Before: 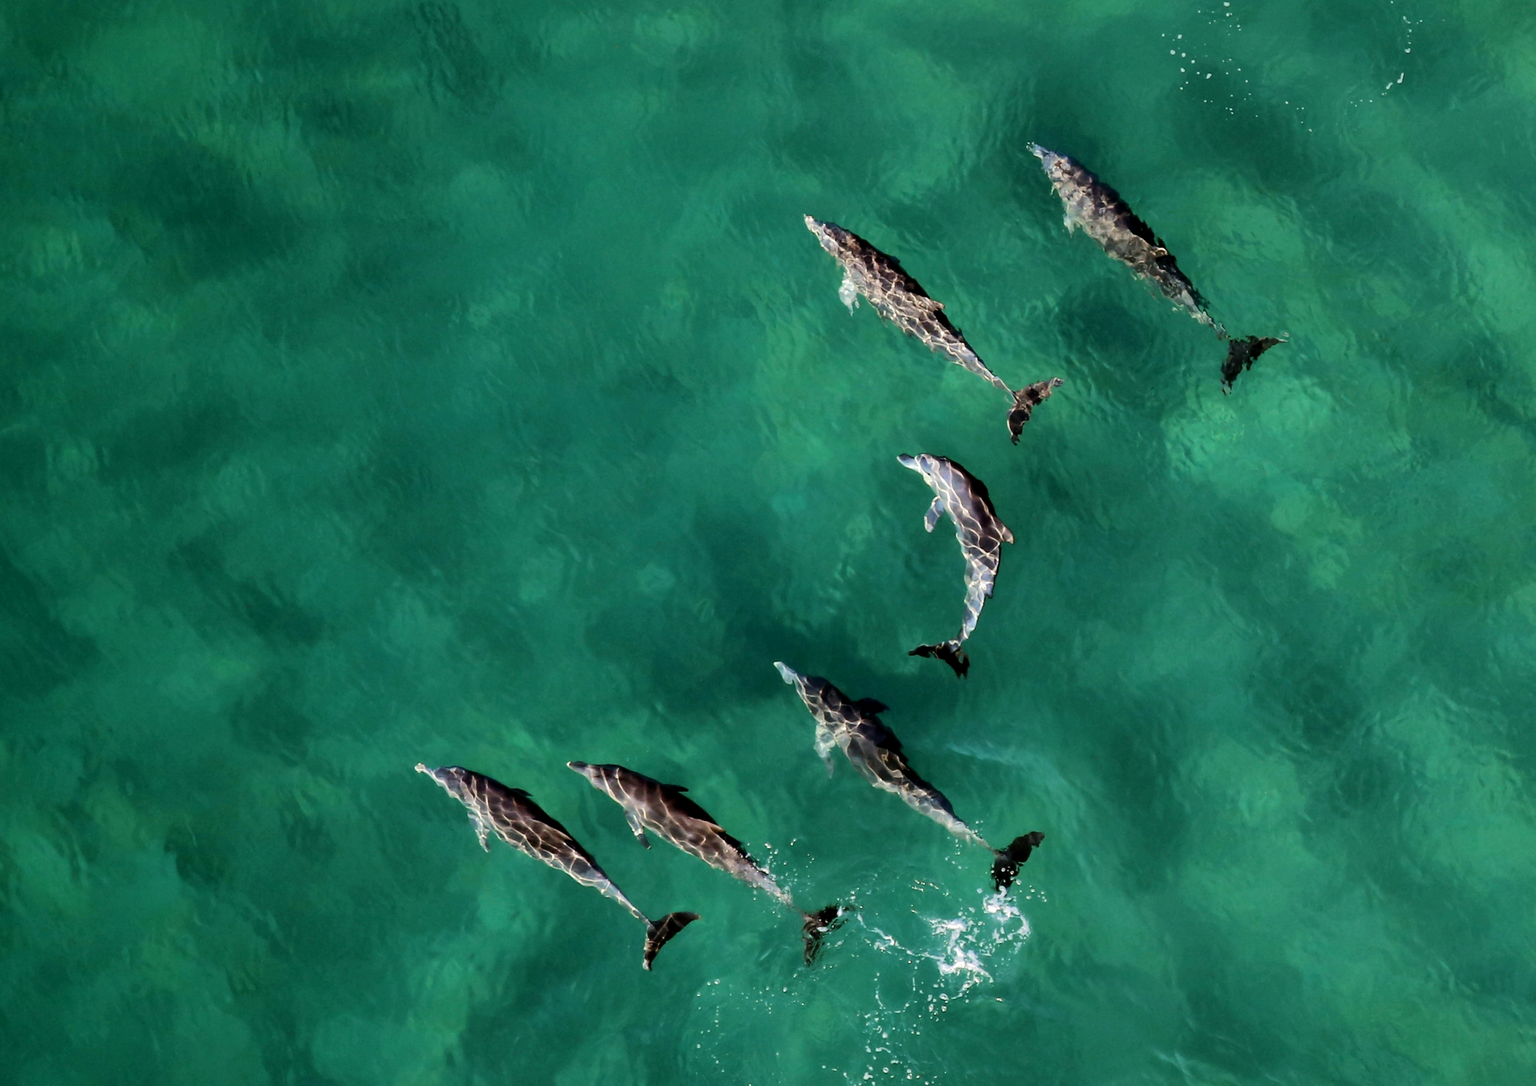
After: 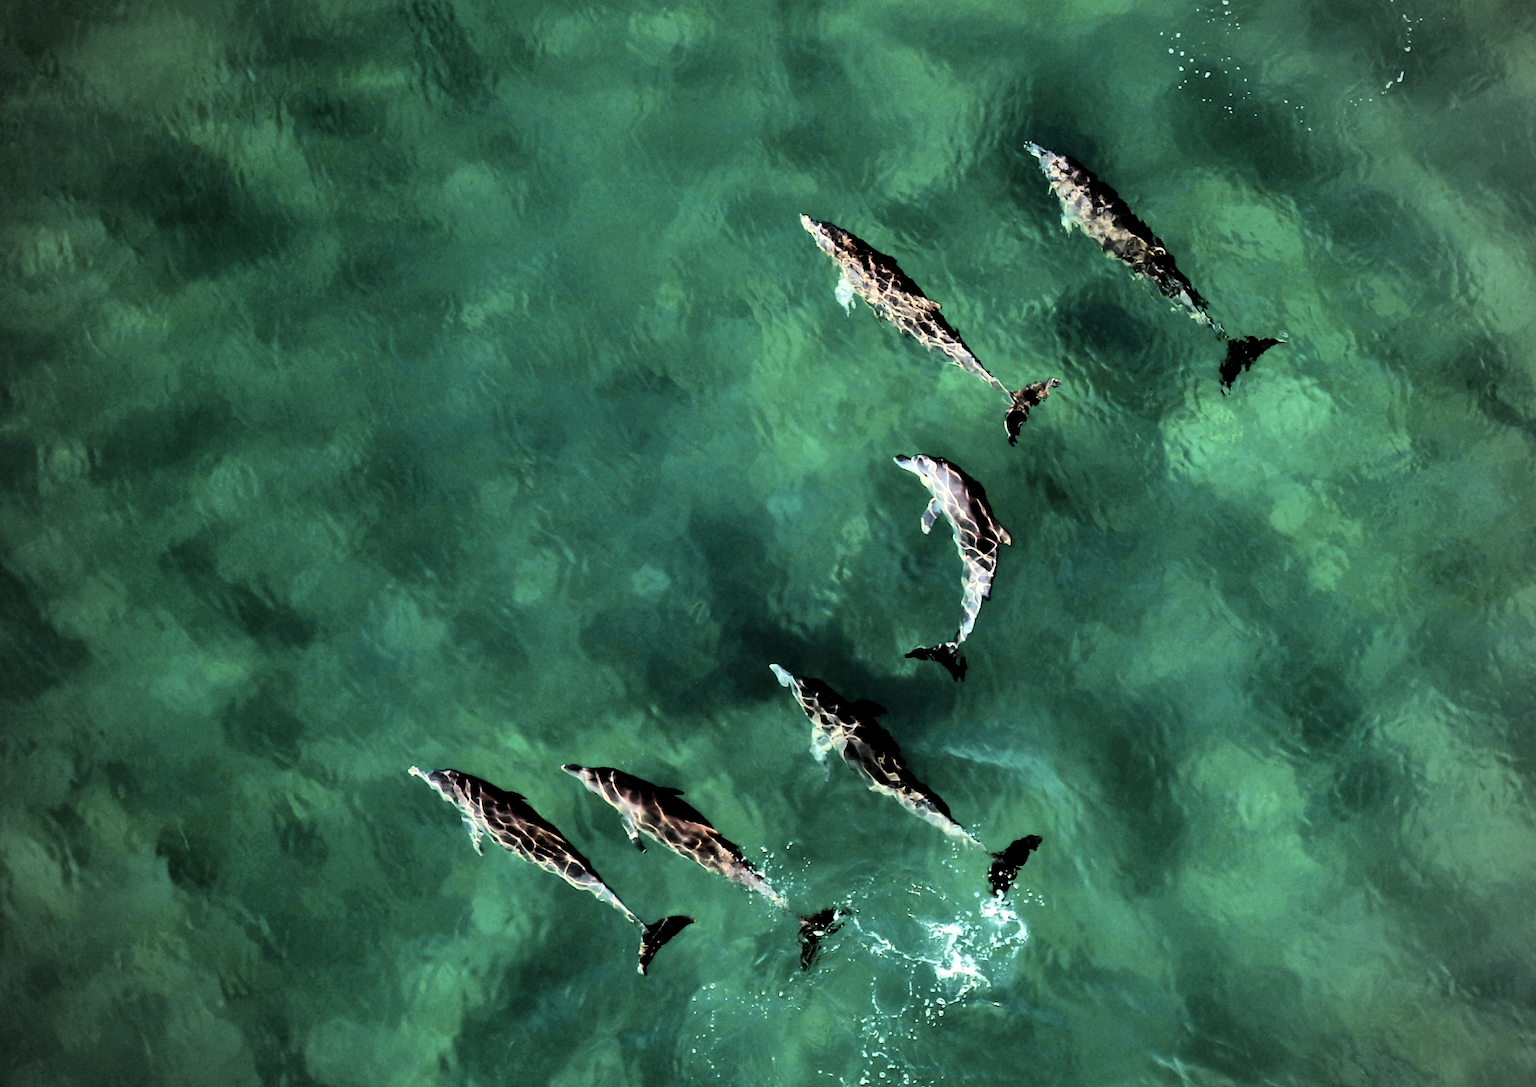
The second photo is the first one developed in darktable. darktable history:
crop and rotate: left 0.614%, top 0.179%, bottom 0.309%
tone curve: curves: ch0 [(0, 0) (0.131, 0.094) (0.326, 0.386) (0.481, 0.623) (0.593, 0.764) (0.812, 0.933) (1, 0.974)]; ch1 [(0, 0) (0.366, 0.367) (0.475, 0.453) (0.494, 0.493) (0.504, 0.497) (0.553, 0.584) (1, 1)]; ch2 [(0, 0) (0.333, 0.346) (0.375, 0.375) (0.424, 0.43) (0.476, 0.492) (0.502, 0.503) (0.533, 0.556) (0.566, 0.599) (0.614, 0.653) (1, 1)], color space Lab, independent channels, preserve colors none
vignetting: on, module defaults
tone equalizer: on, module defaults
shadows and highlights: shadows 43.71, white point adjustment -1.46, soften with gaussian
levels: levels [0.101, 0.578, 0.953]
